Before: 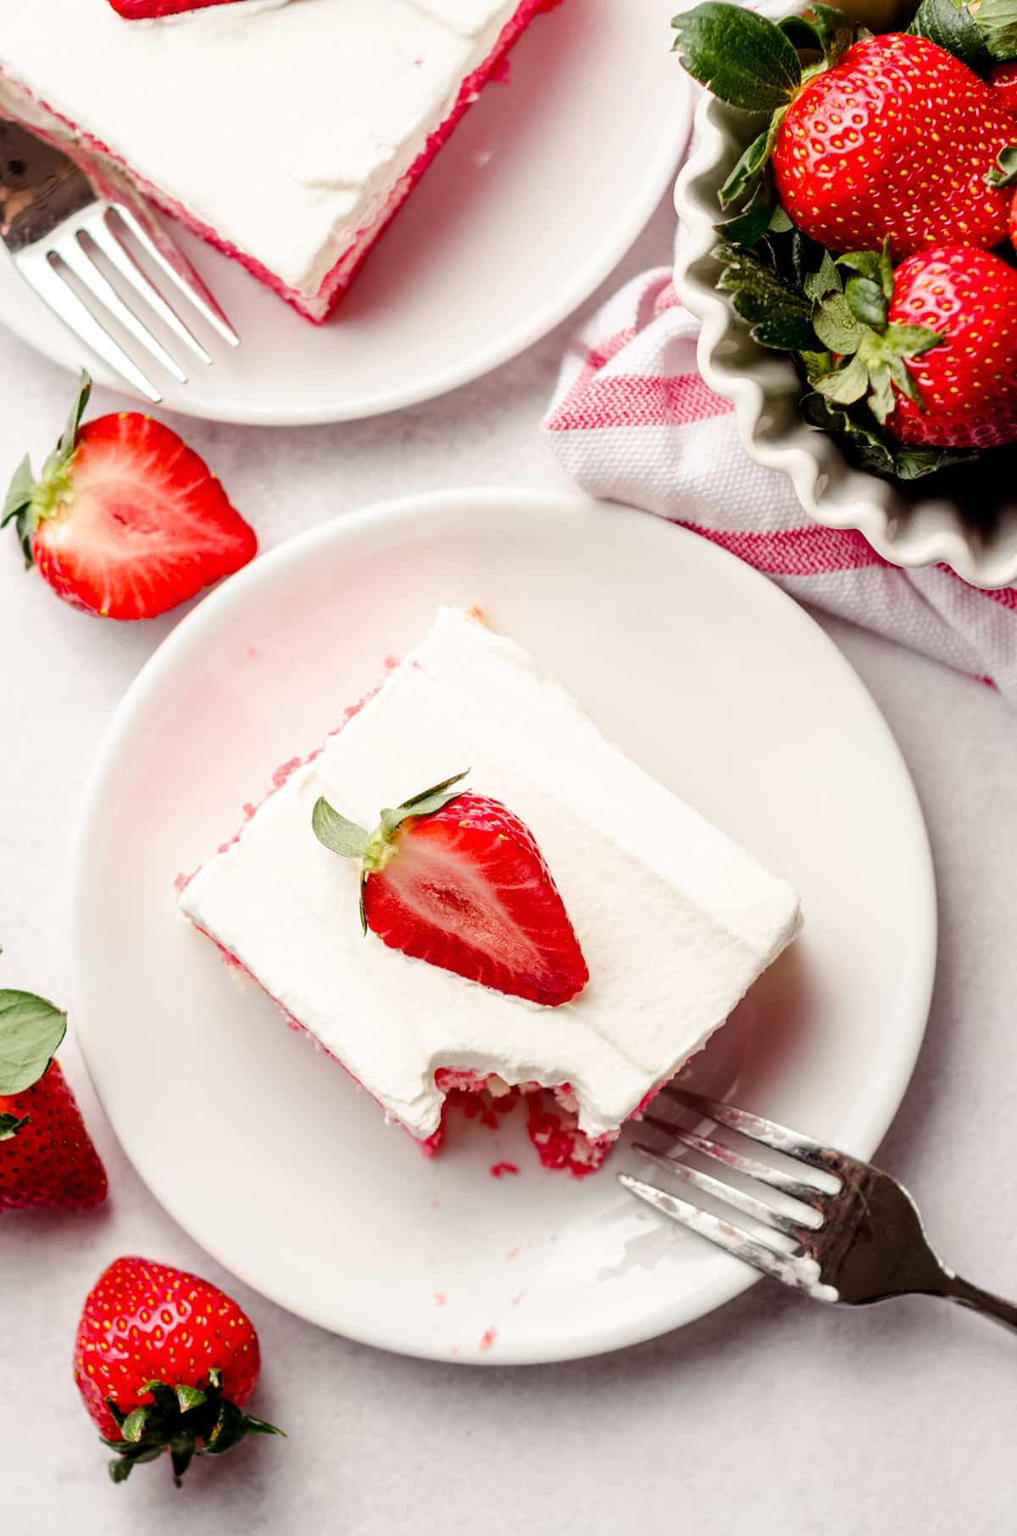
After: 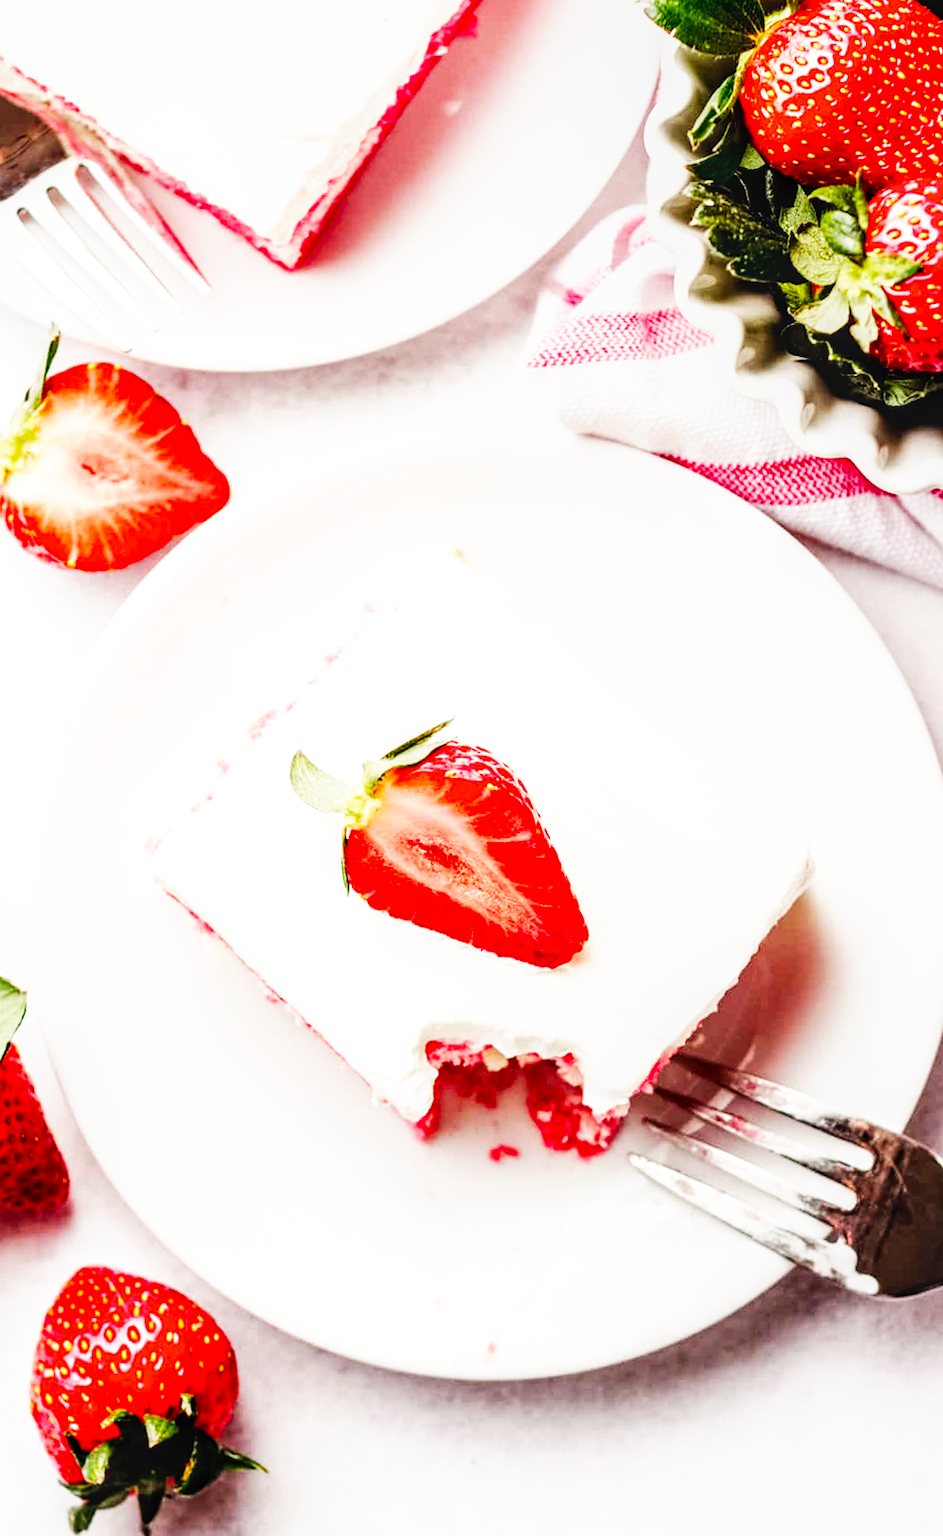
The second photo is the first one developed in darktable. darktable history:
local contrast: on, module defaults
base curve: curves: ch0 [(0, 0) (0.007, 0.004) (0.027, 0.03) (0.046, 0.07) (0.207, 0.54) (0.442, 0.872) (0.673, 0.972) (1, 1)], preserve colors none
rotate and perspective: rotation -1.68°, lens shift (vertical) -0.146, crop left 0.049, crop right 0.912, crop top 0.032, crop bottom 0.96
crop and rotate: right 5.167%
